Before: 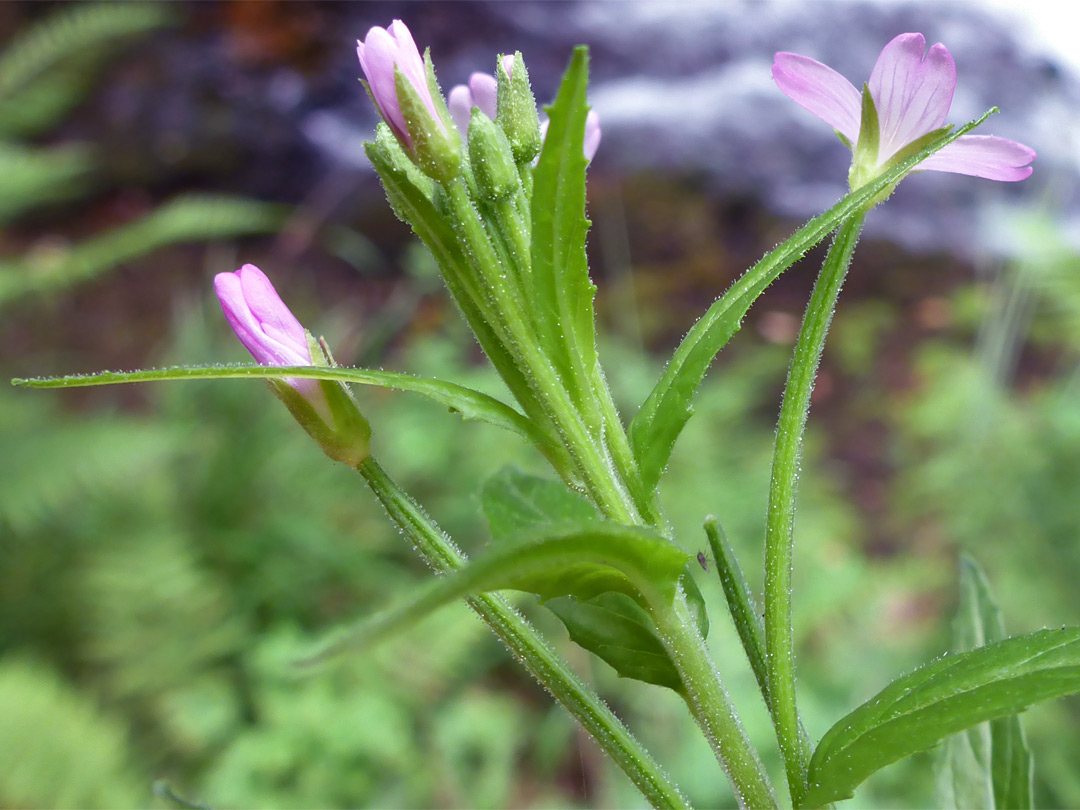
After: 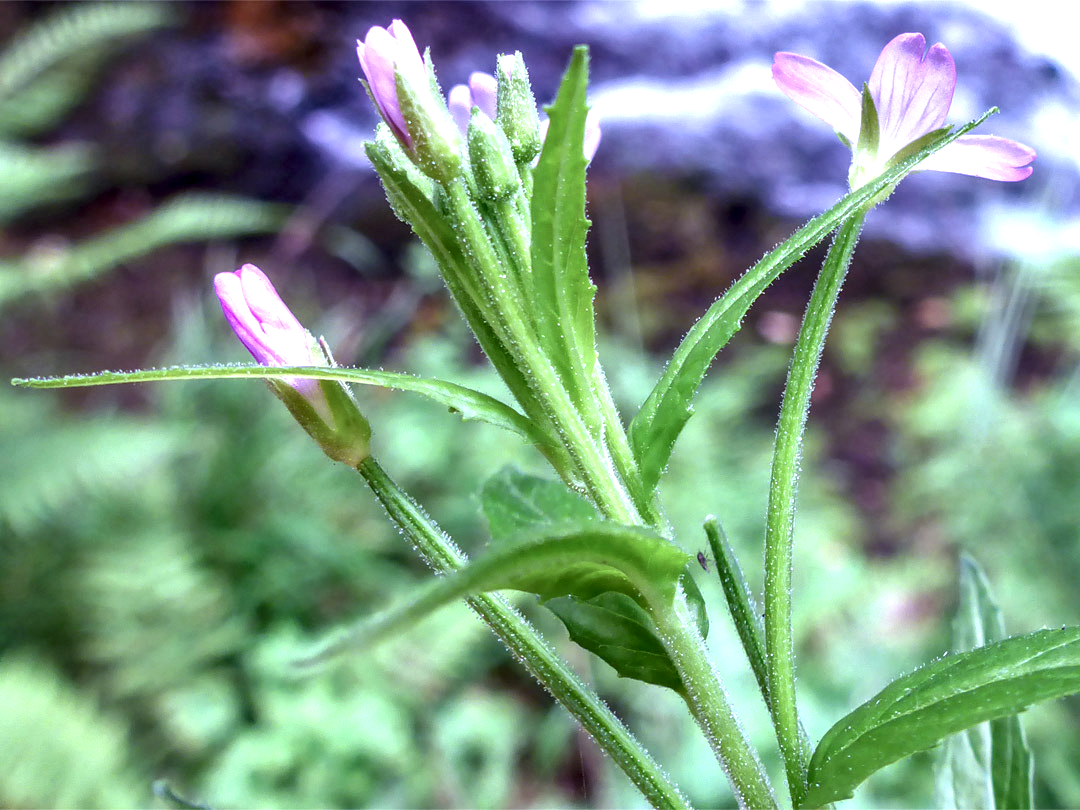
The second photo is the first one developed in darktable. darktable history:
exposure: black level correction 0.001, exposure 0.498 EV, compensate exposure bias true, compensate highlight preservation false
local contrast: highlights 79%, shadows 56%, detail 174%, midtone range 0.434
color calibration: illuminant as shot in camera, x 0.379, y 0.397, temperature 4138.31 K
